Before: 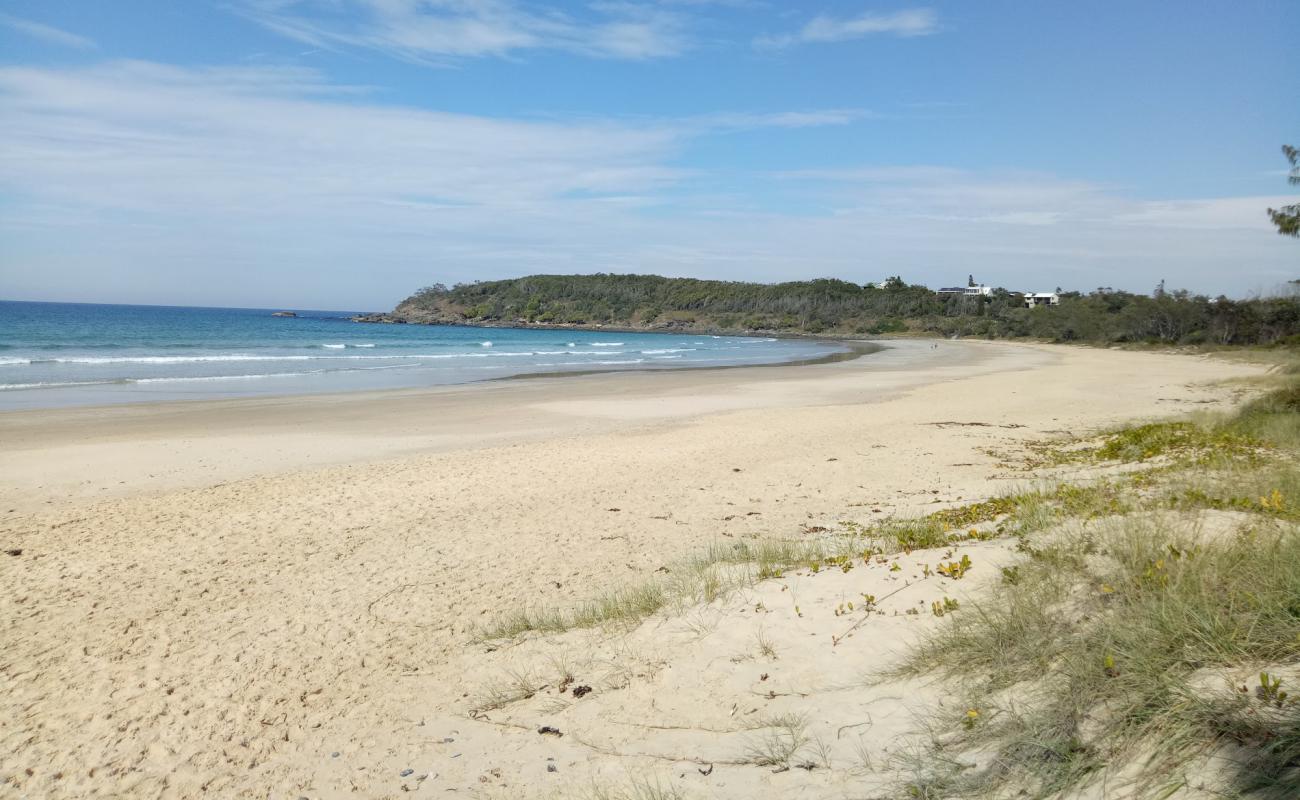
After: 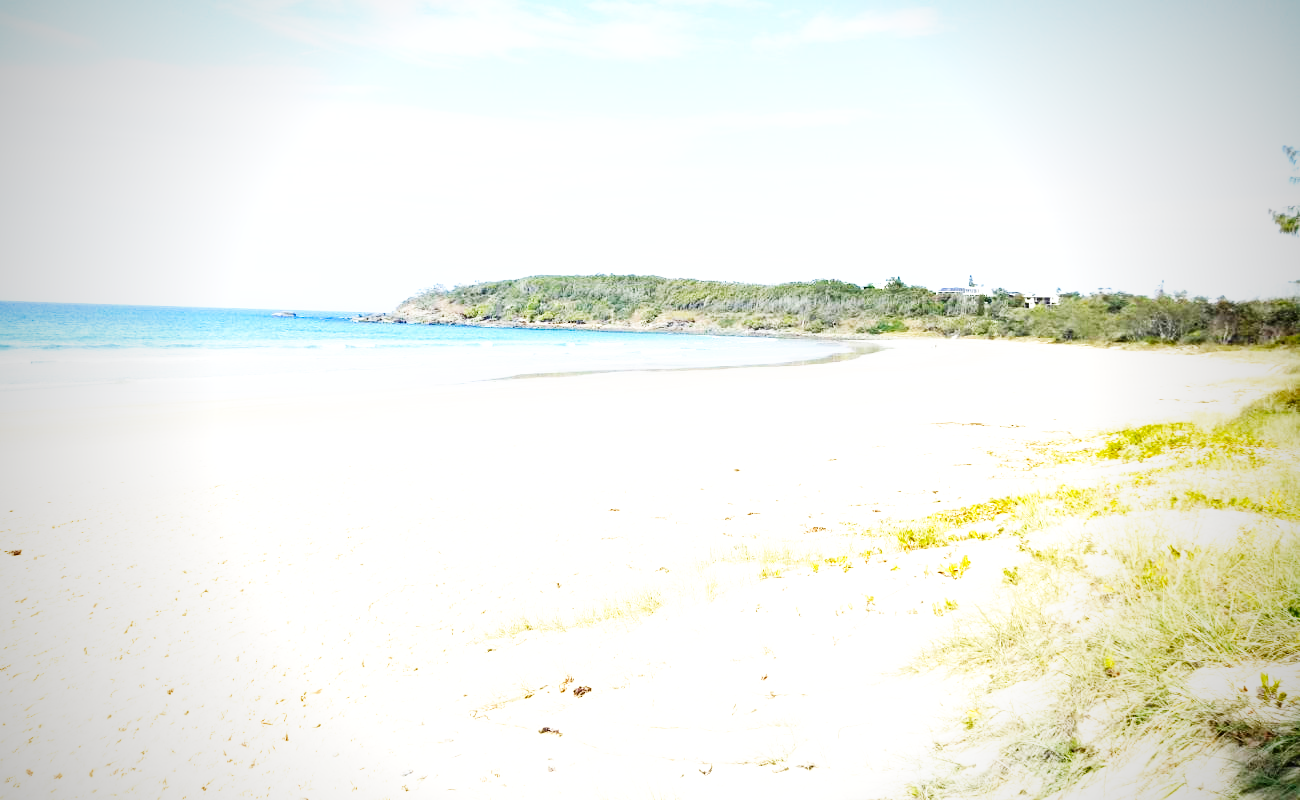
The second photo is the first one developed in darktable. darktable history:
contrast brightness saturation: saturation 0.183
vignetting: fall-off start 66.95%, saturation 0.001, width/height ratio 1.014
tone equalizer: -8 EV -0.579 EV
exposure: black level correction 0.001, exposure 1.043 EV, compensate exposure bias true, compensate highlight preservation false
base curve: curves: ch0 [(0, 0) (0.007, 0.004) (0.027, 0.03) (0.046, 0.07) (0.207, 0.54) (0.442, 0.872) (0.673, 0.972) (1, 1)], preserve colors none
